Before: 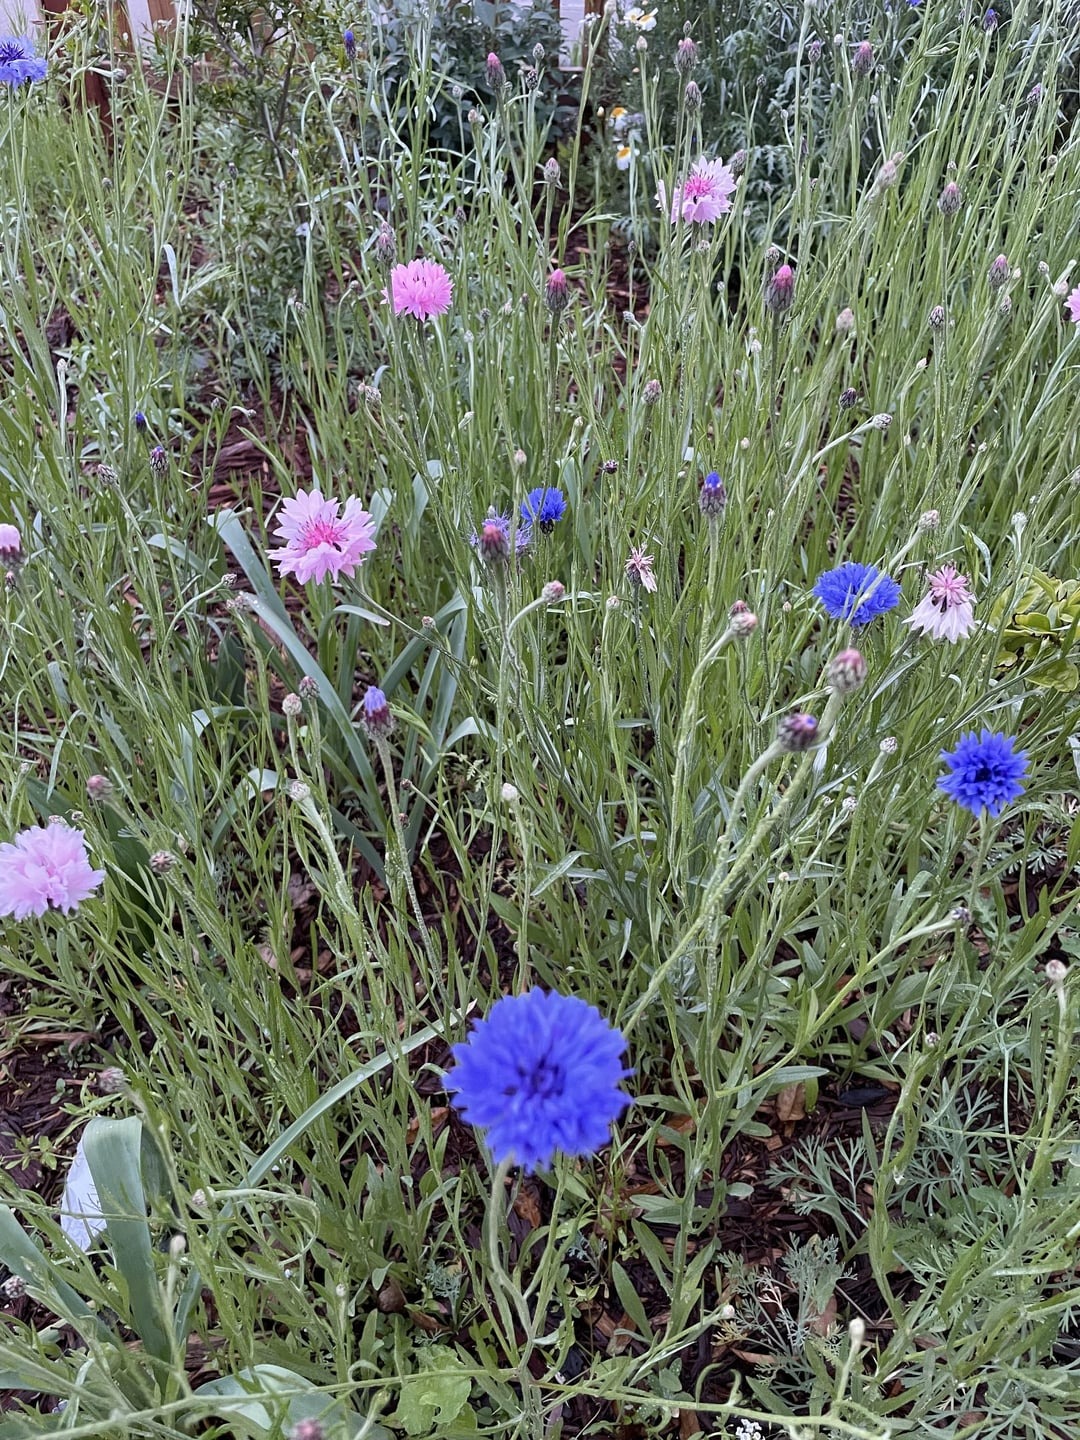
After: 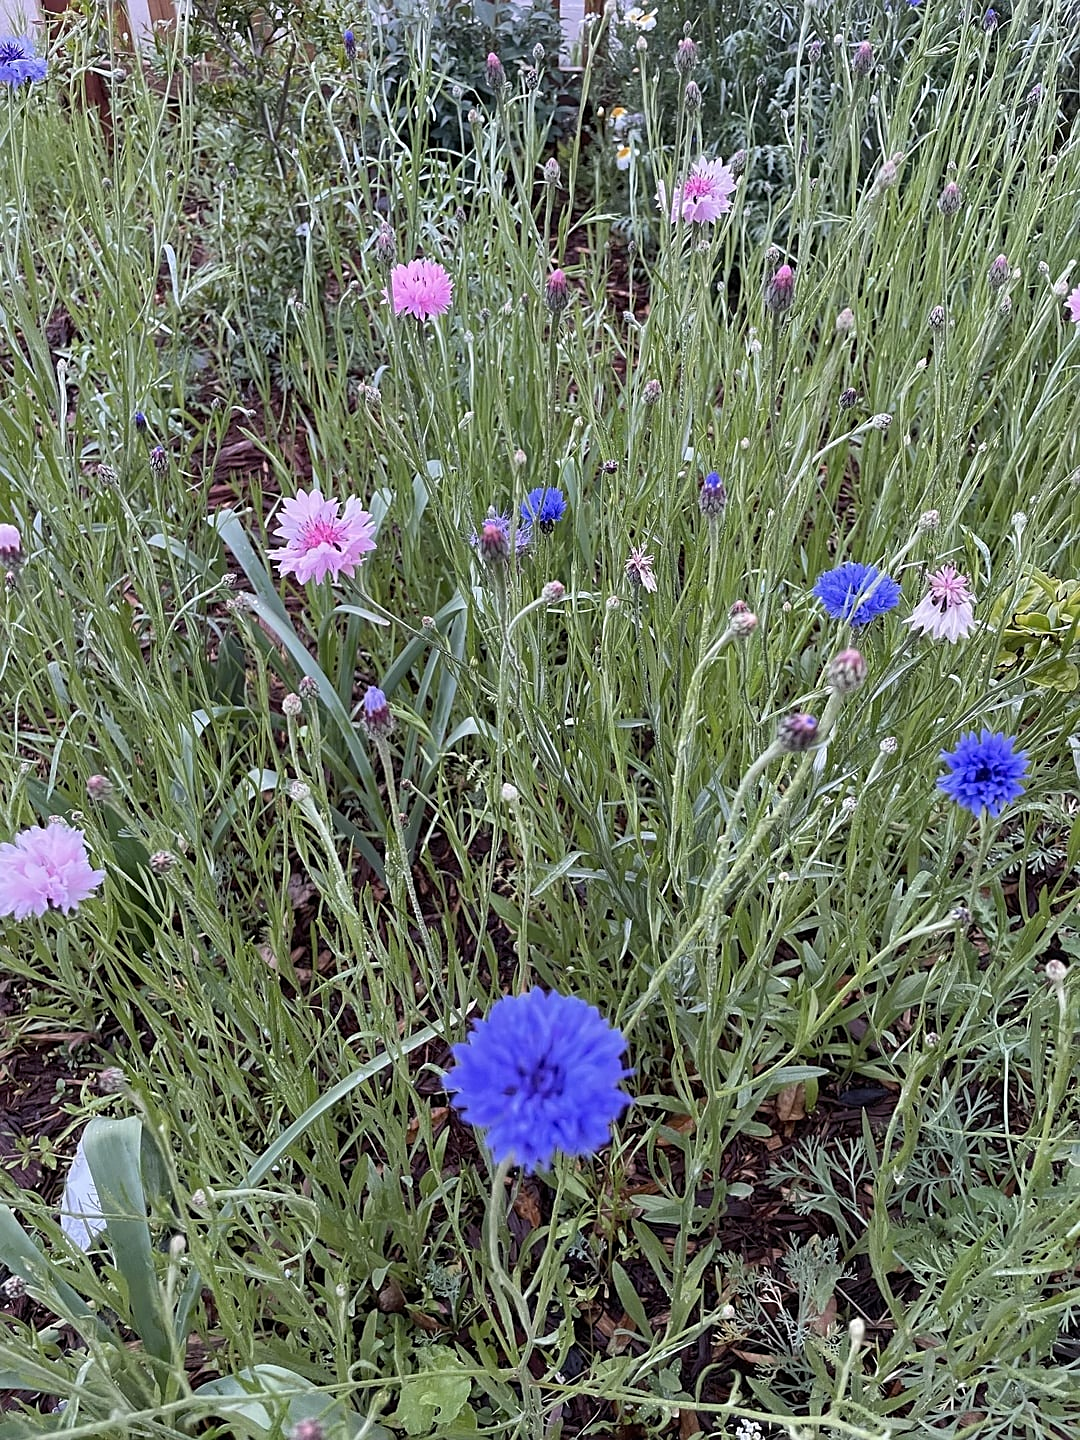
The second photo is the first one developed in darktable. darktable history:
sharpen: radius 1.864, amount 0.398, threshold 1.271
